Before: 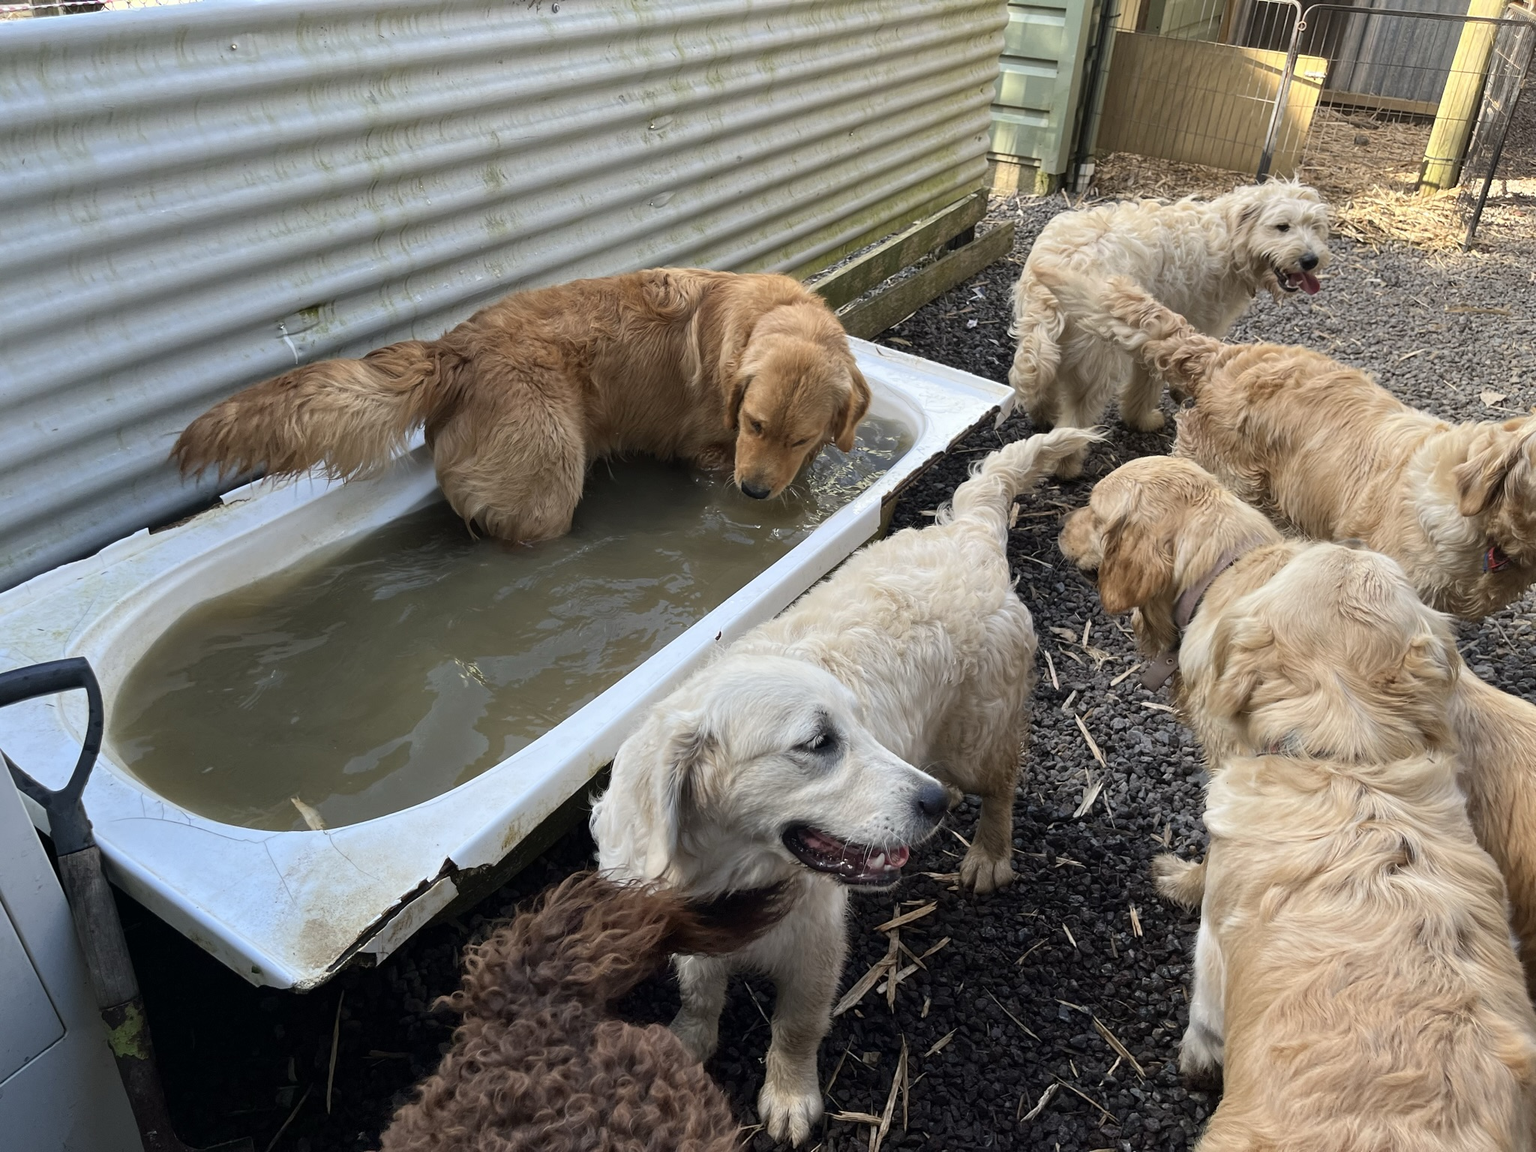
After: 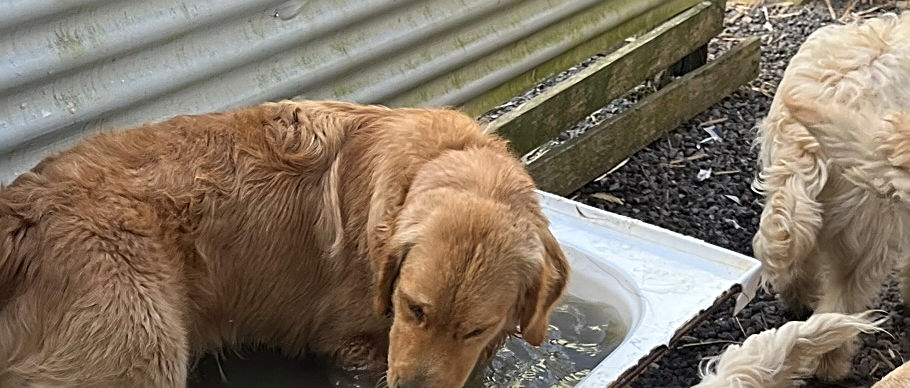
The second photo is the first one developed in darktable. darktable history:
crop: left 28.921%, top 16.797%, right 26.641%, bottom 57.911%
sharpen: radius 2.535, amount 0.63
